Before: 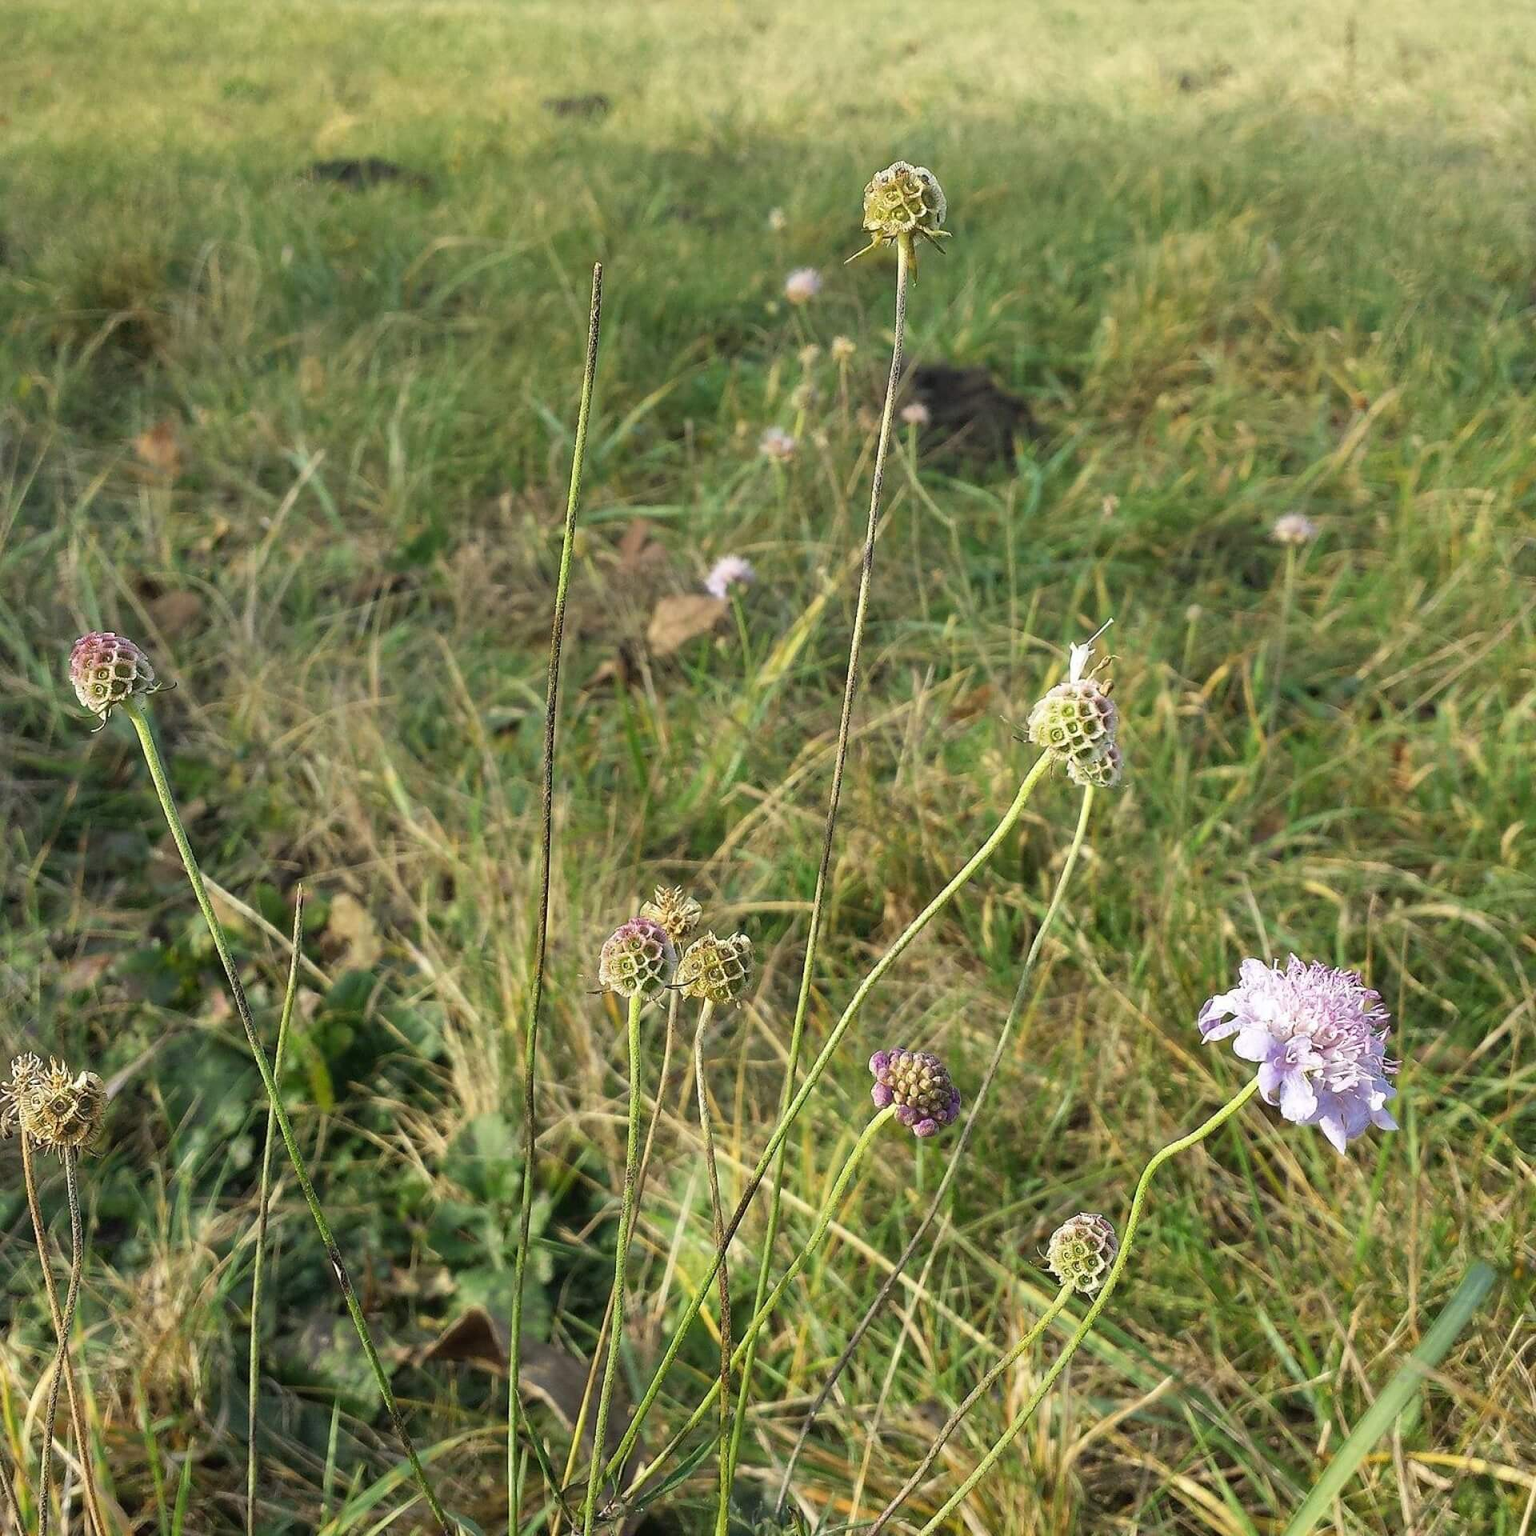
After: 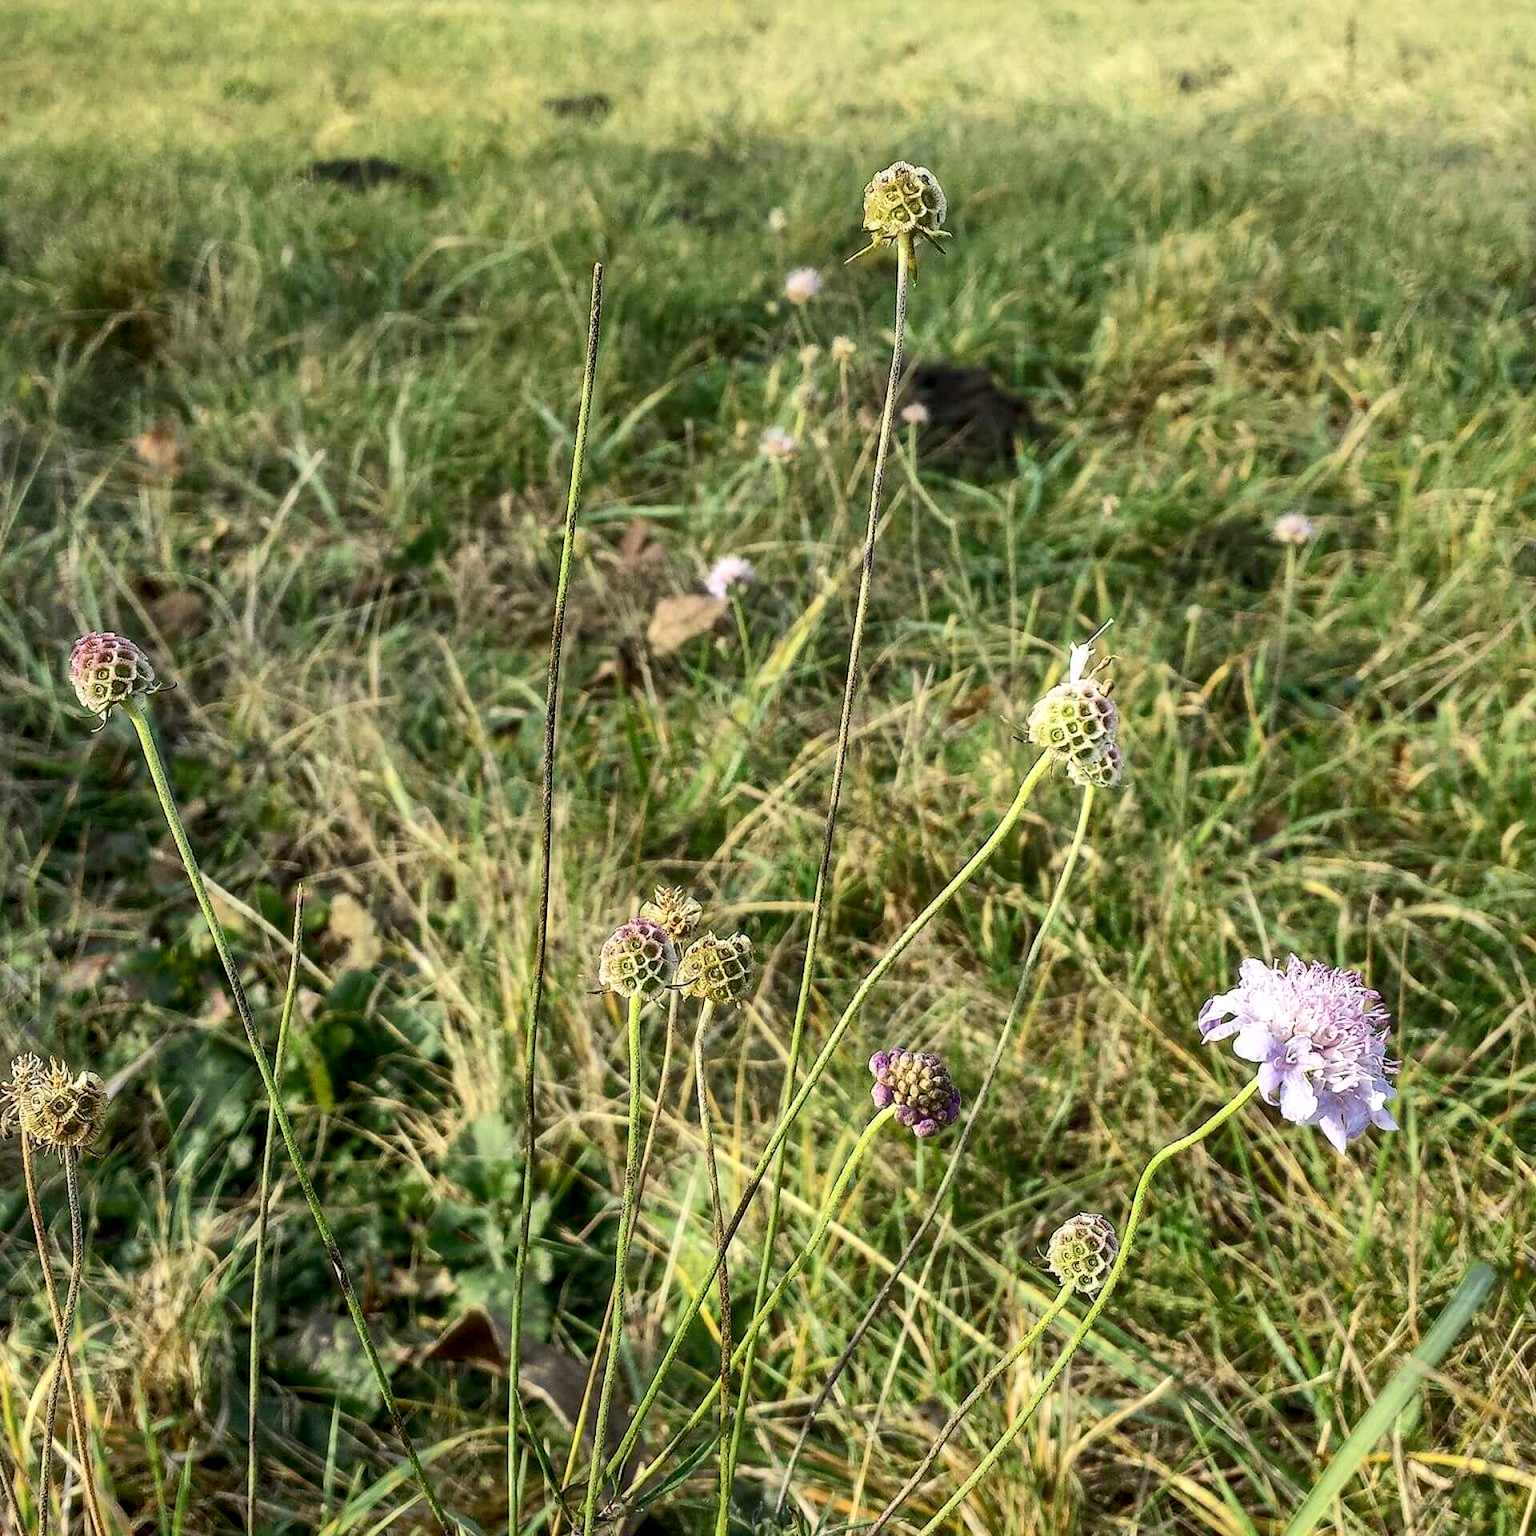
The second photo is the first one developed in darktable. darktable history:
local contrast: on, module defaults
exposure: black level correction 0.005, exposure 0.015 EV, compensate highlight preservation false
shadows and highlights: on, module defaults
contrast brightness saturation: contrast 0.289
